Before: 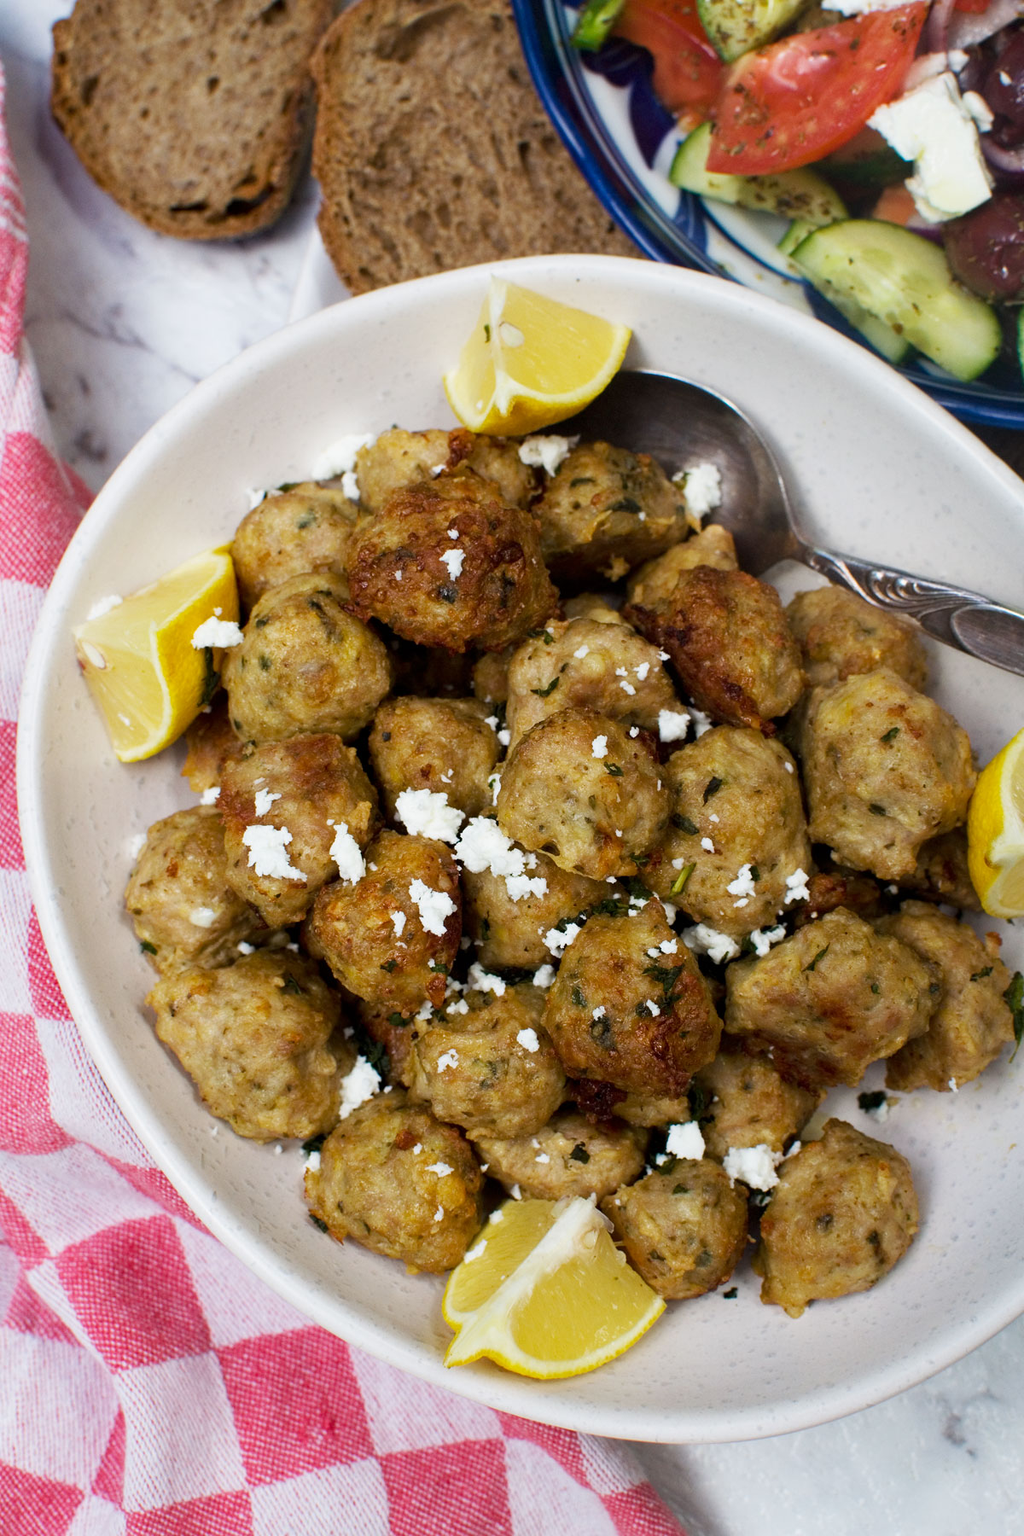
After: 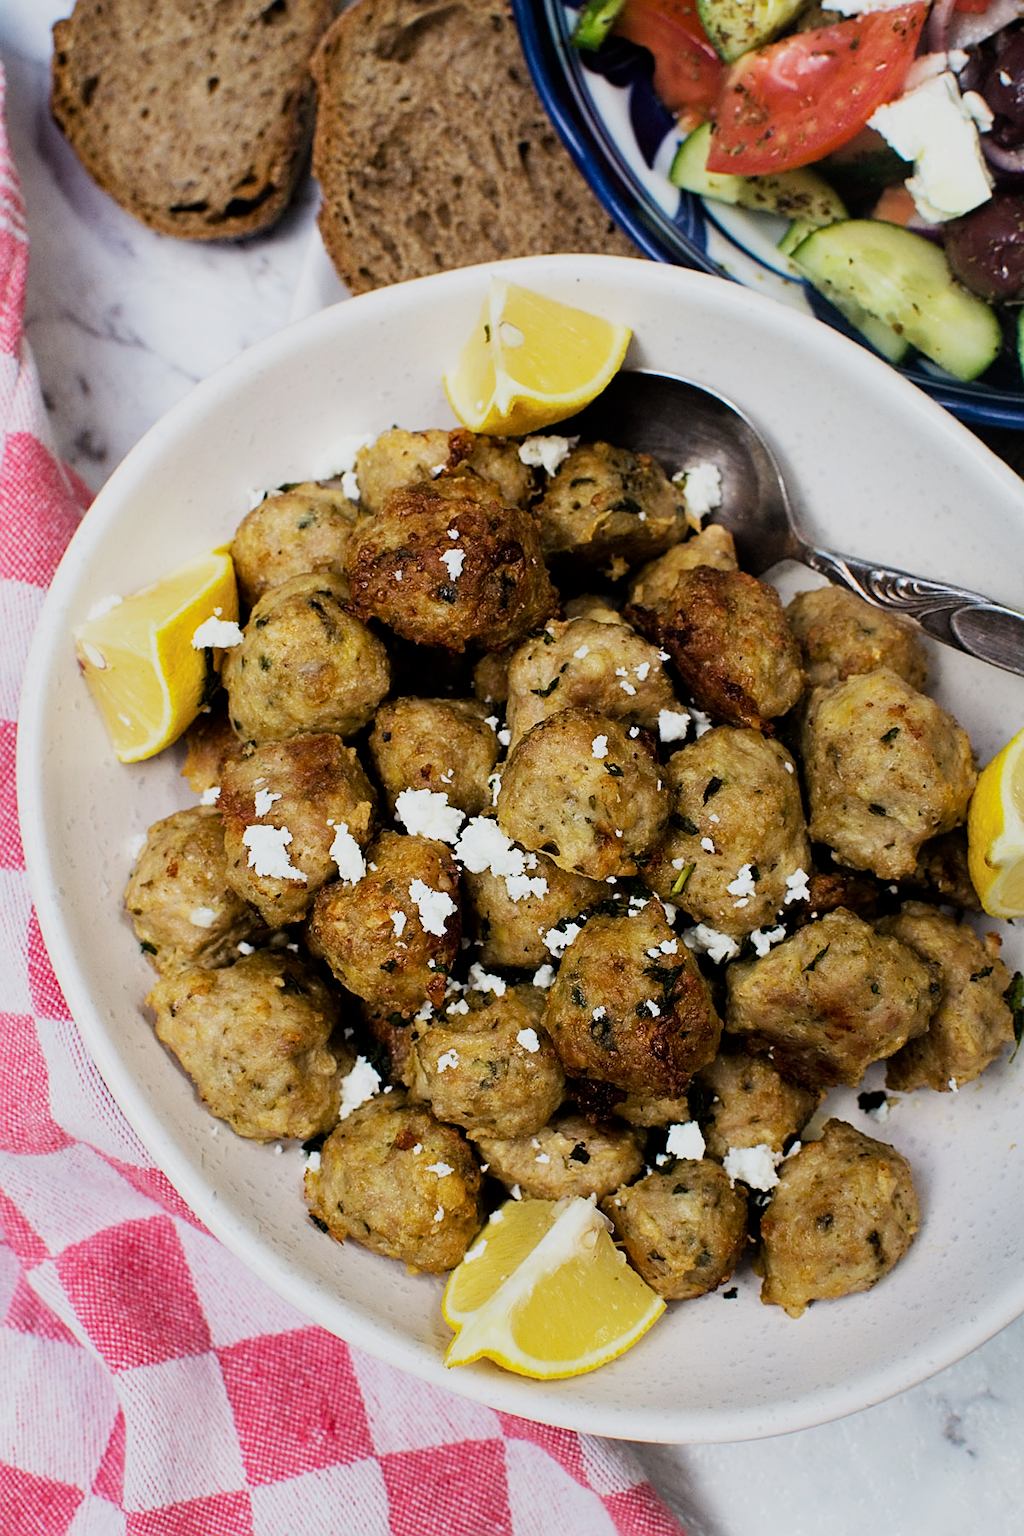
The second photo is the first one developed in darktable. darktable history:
filmic rgb: black relative exposure -16 EV, white relative exposure 5.28 EV, threshold 2.99 EV, hardness 5.91, contrast 1.251, enable highlight reconstruction true
sharpen: on, module defaults
